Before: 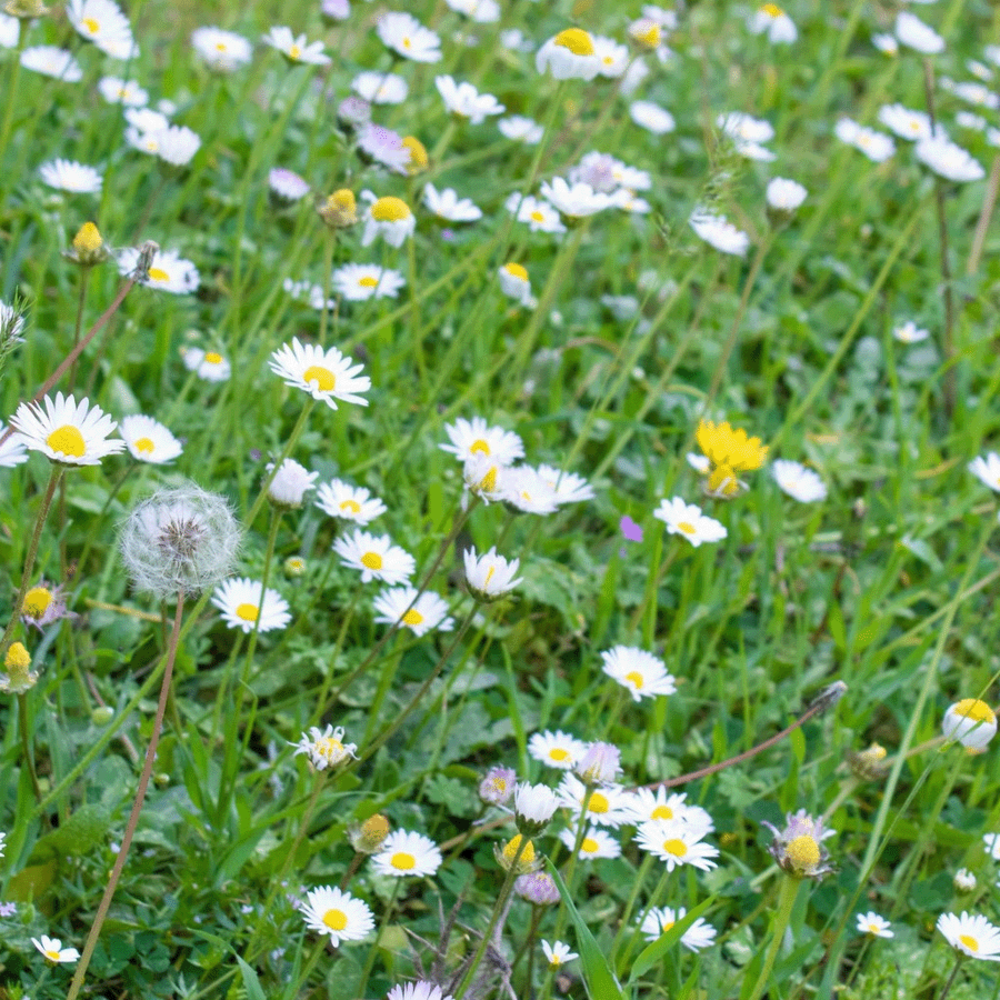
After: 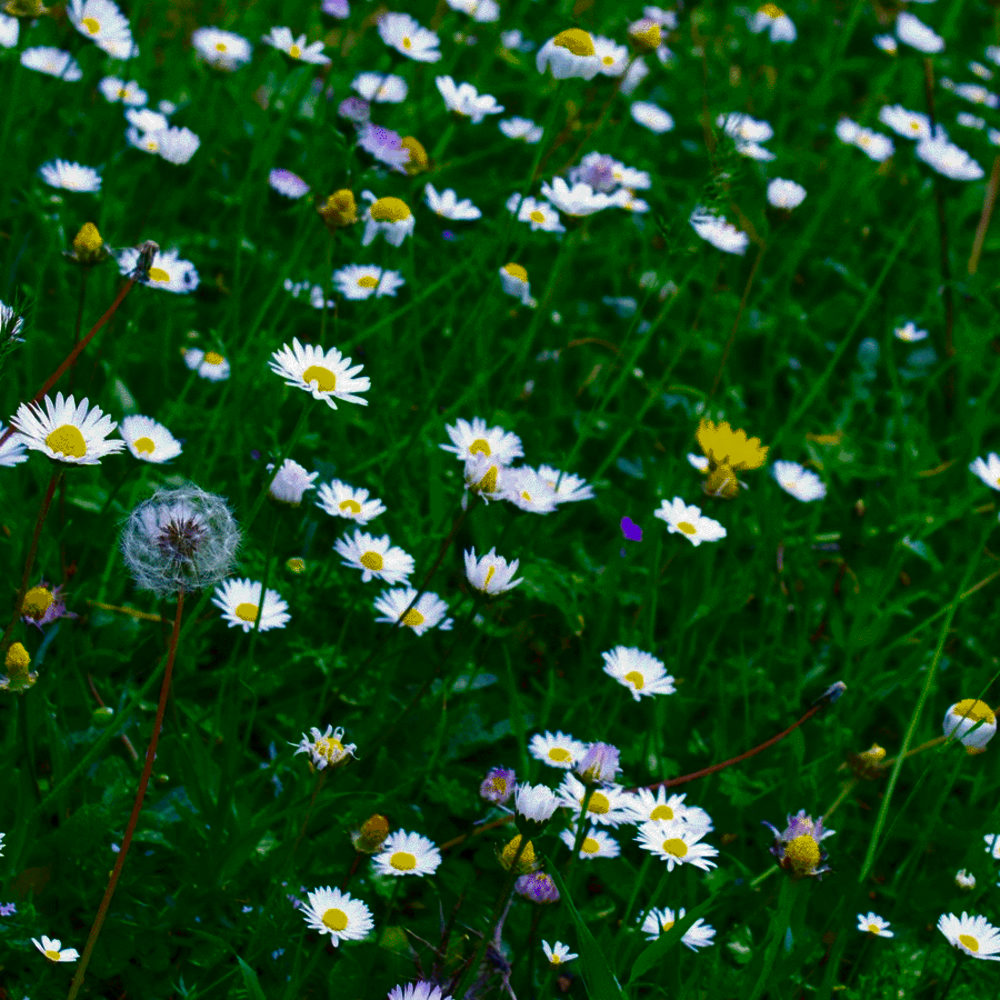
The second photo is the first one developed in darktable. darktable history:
contrast brightness saturation: brightness -0.997, saturation 0.996
